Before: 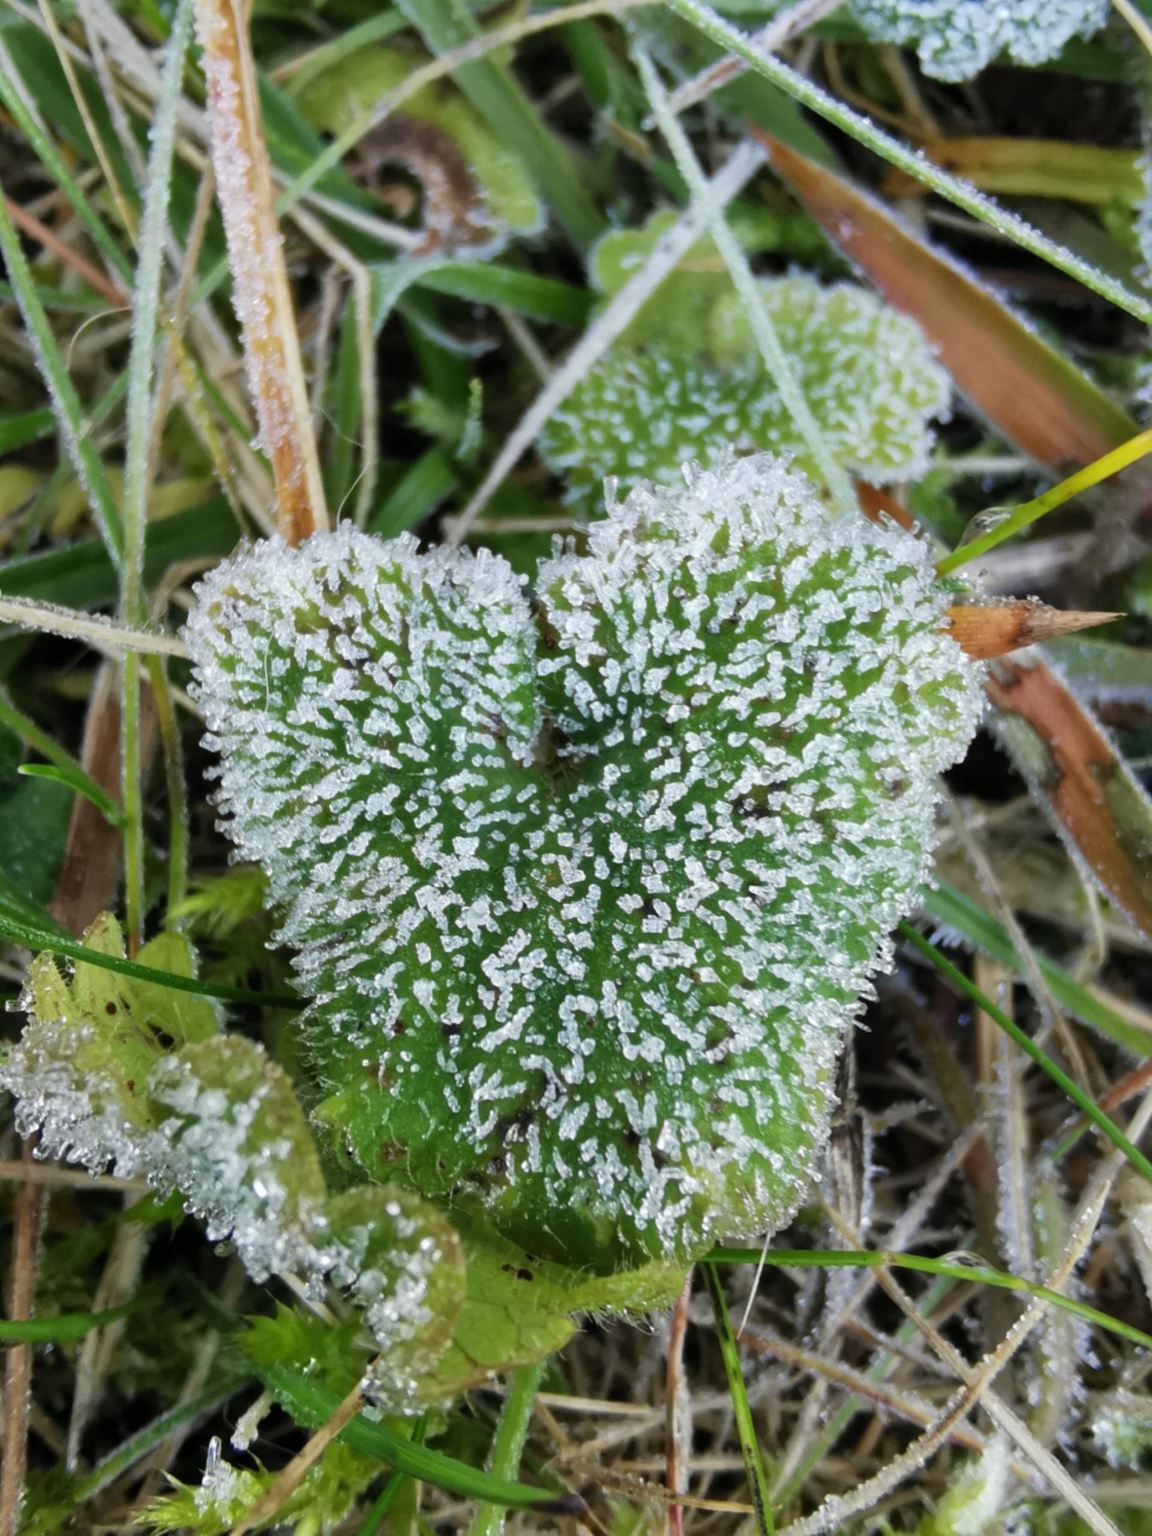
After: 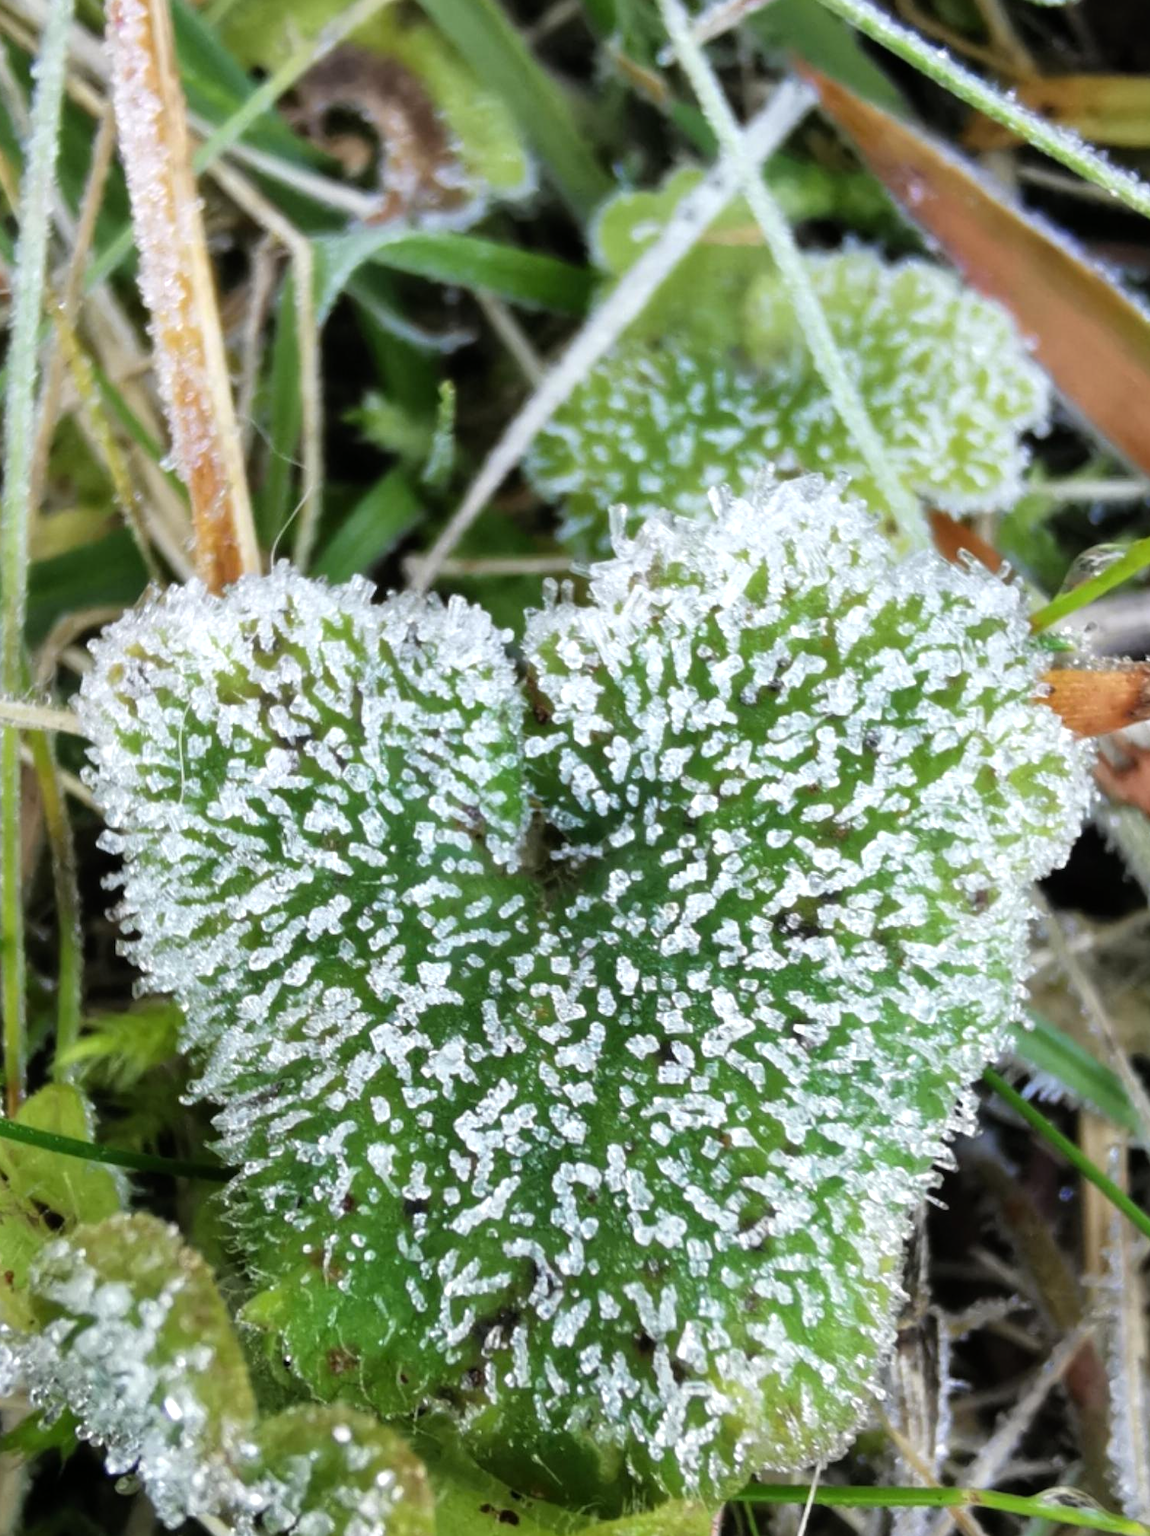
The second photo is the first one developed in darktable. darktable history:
crop and rotate: left 10.734%, top 5.13%, right 10.478%, bottom 16.011%
tone equalizer: -8 EV -0.407 EV, -7 EV -0.37 EV, -6 EV -0.365 EV, -5 EV -0.19 EV, -3 EV 0.255 EV, -2 EV 0.343 EV, -1 EV 0.366 EV, +0 EV 0.395 EV
